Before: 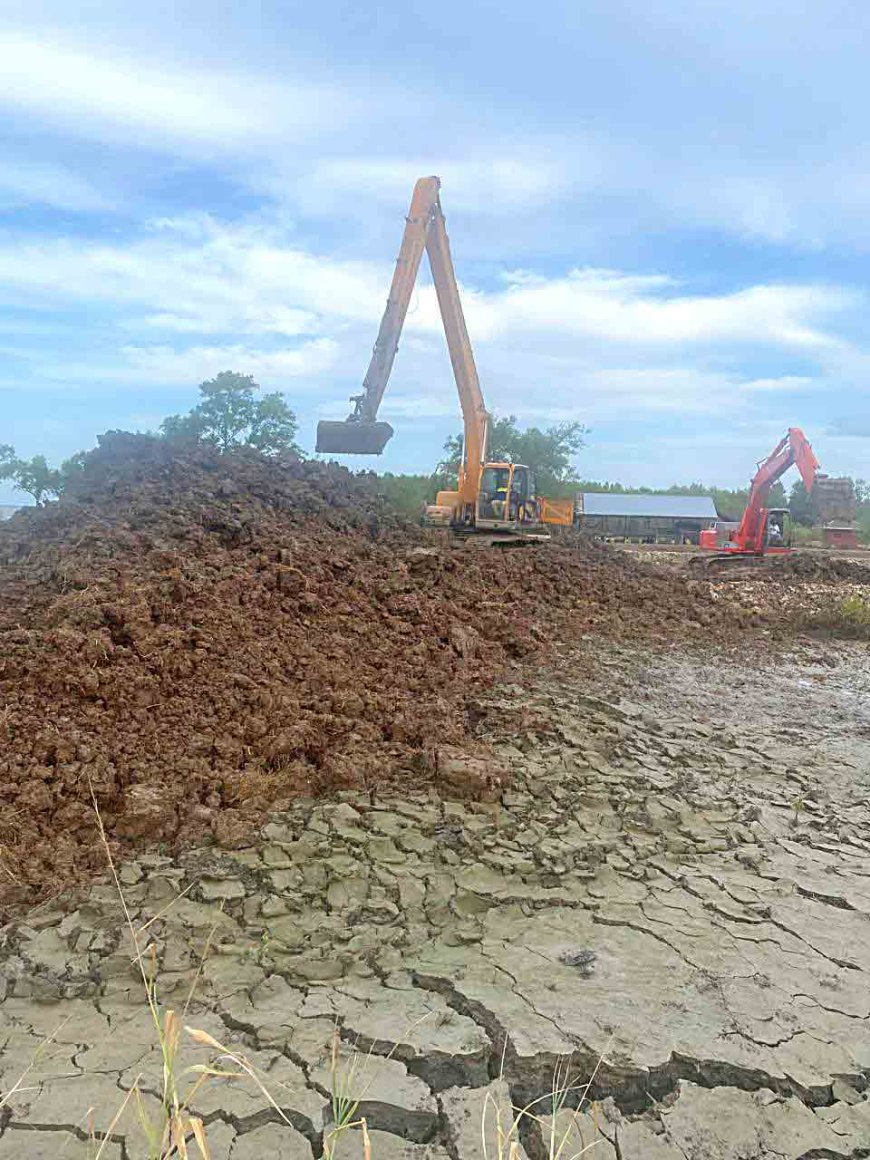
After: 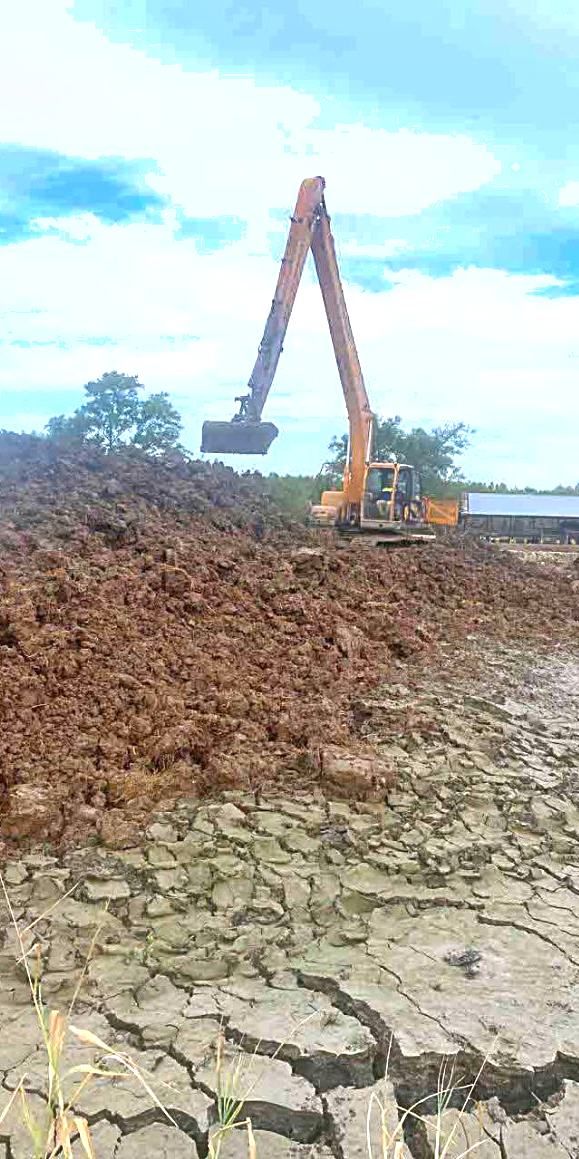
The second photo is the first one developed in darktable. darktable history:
exposure: exposure 0.6 EV, compensate highlight preservation false
crop and rotate: left 13.409%, right 19.924%
shadows and highlights: soften with gaussian
white balance: red 1.009, blue 1.027
